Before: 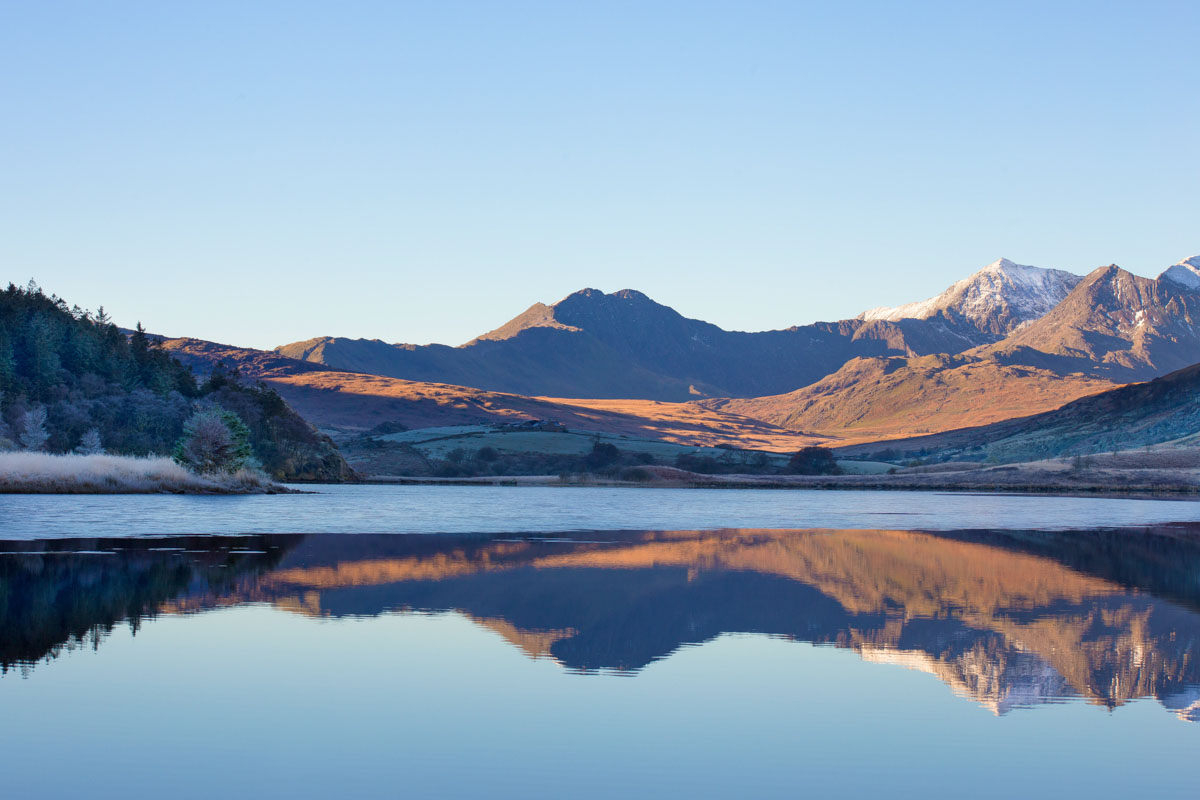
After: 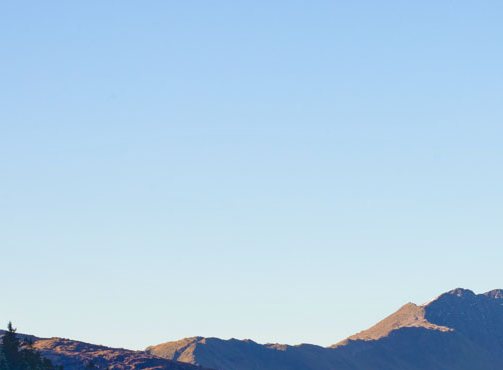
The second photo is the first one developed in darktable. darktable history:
crop and rotate: left 10.817%, top 0.062%, right 47.194%, bottom 53.626%
shadows and highlights: shadows 62.66, white point adjustment 0.37, highlights -34.44, compress 83.82%
